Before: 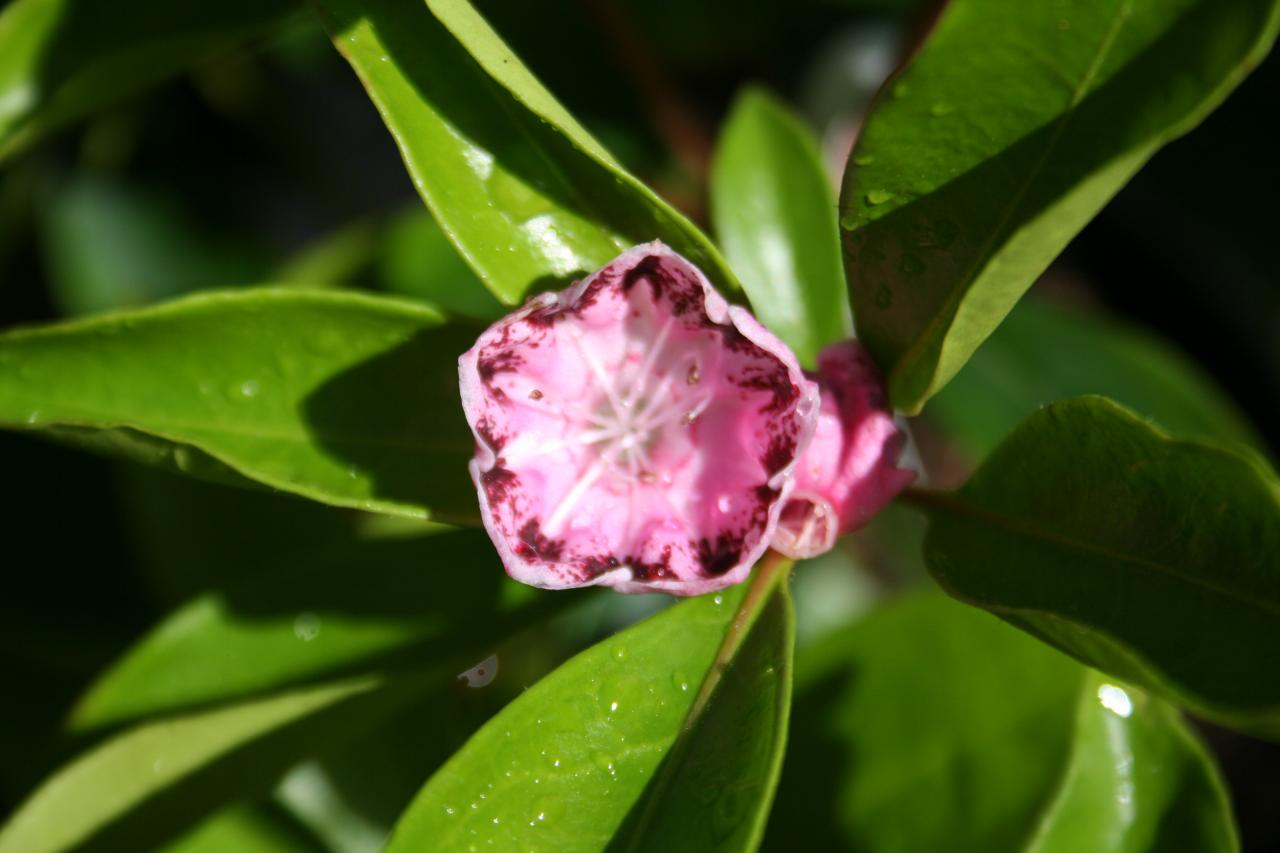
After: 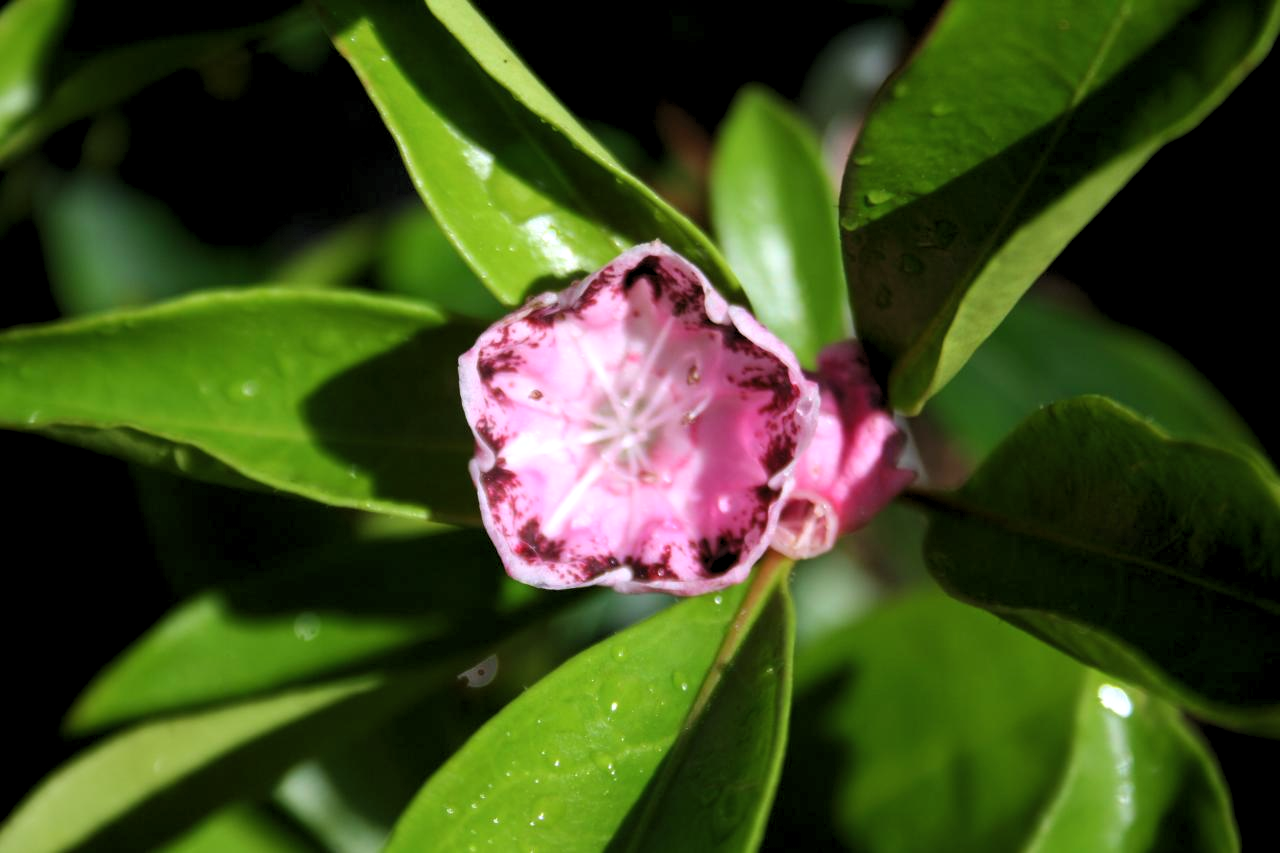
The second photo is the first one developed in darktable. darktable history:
color calibration: x 0.355, y 0.367, temperature 4700.38 K
levels: levels [0.073, 0.497, 0.972]
